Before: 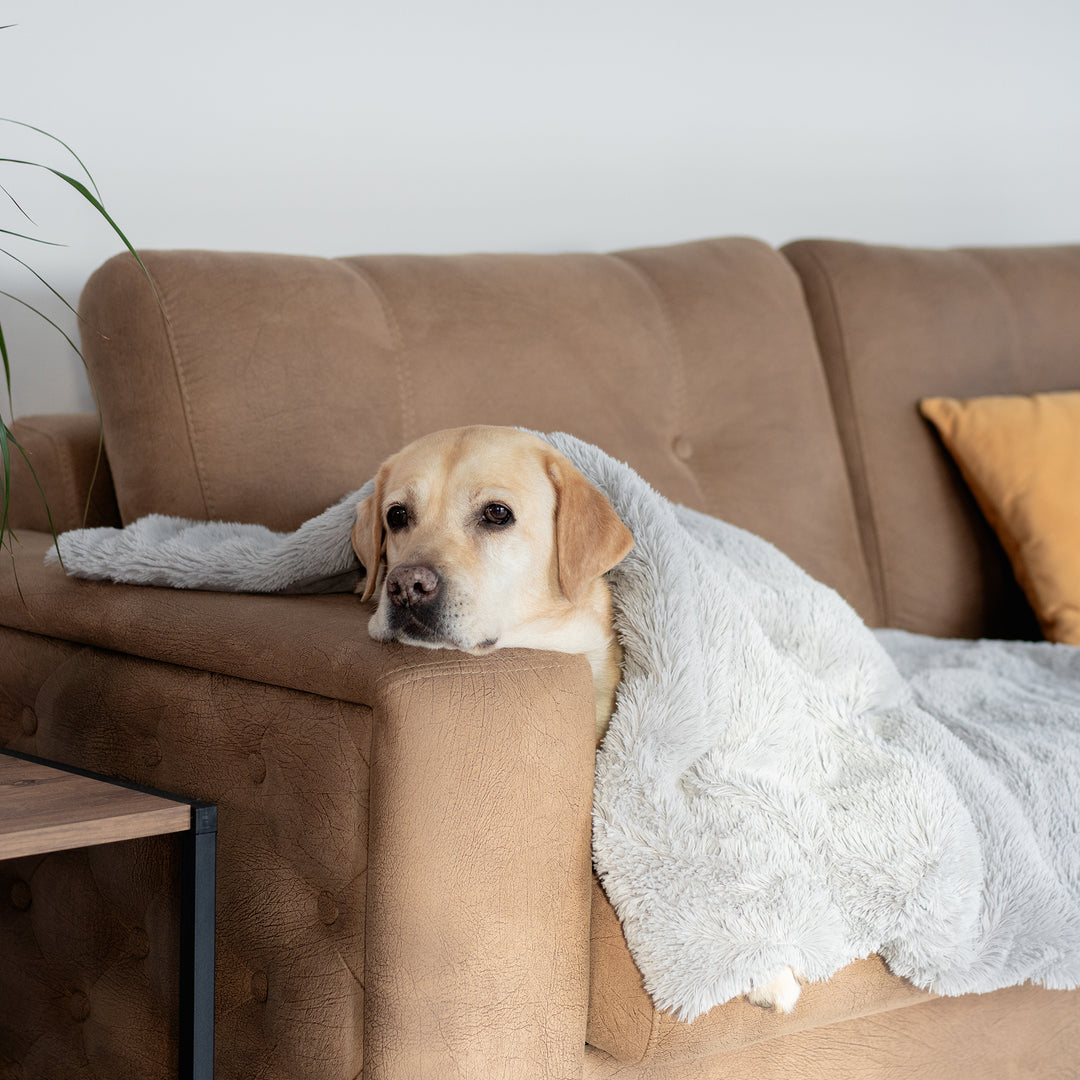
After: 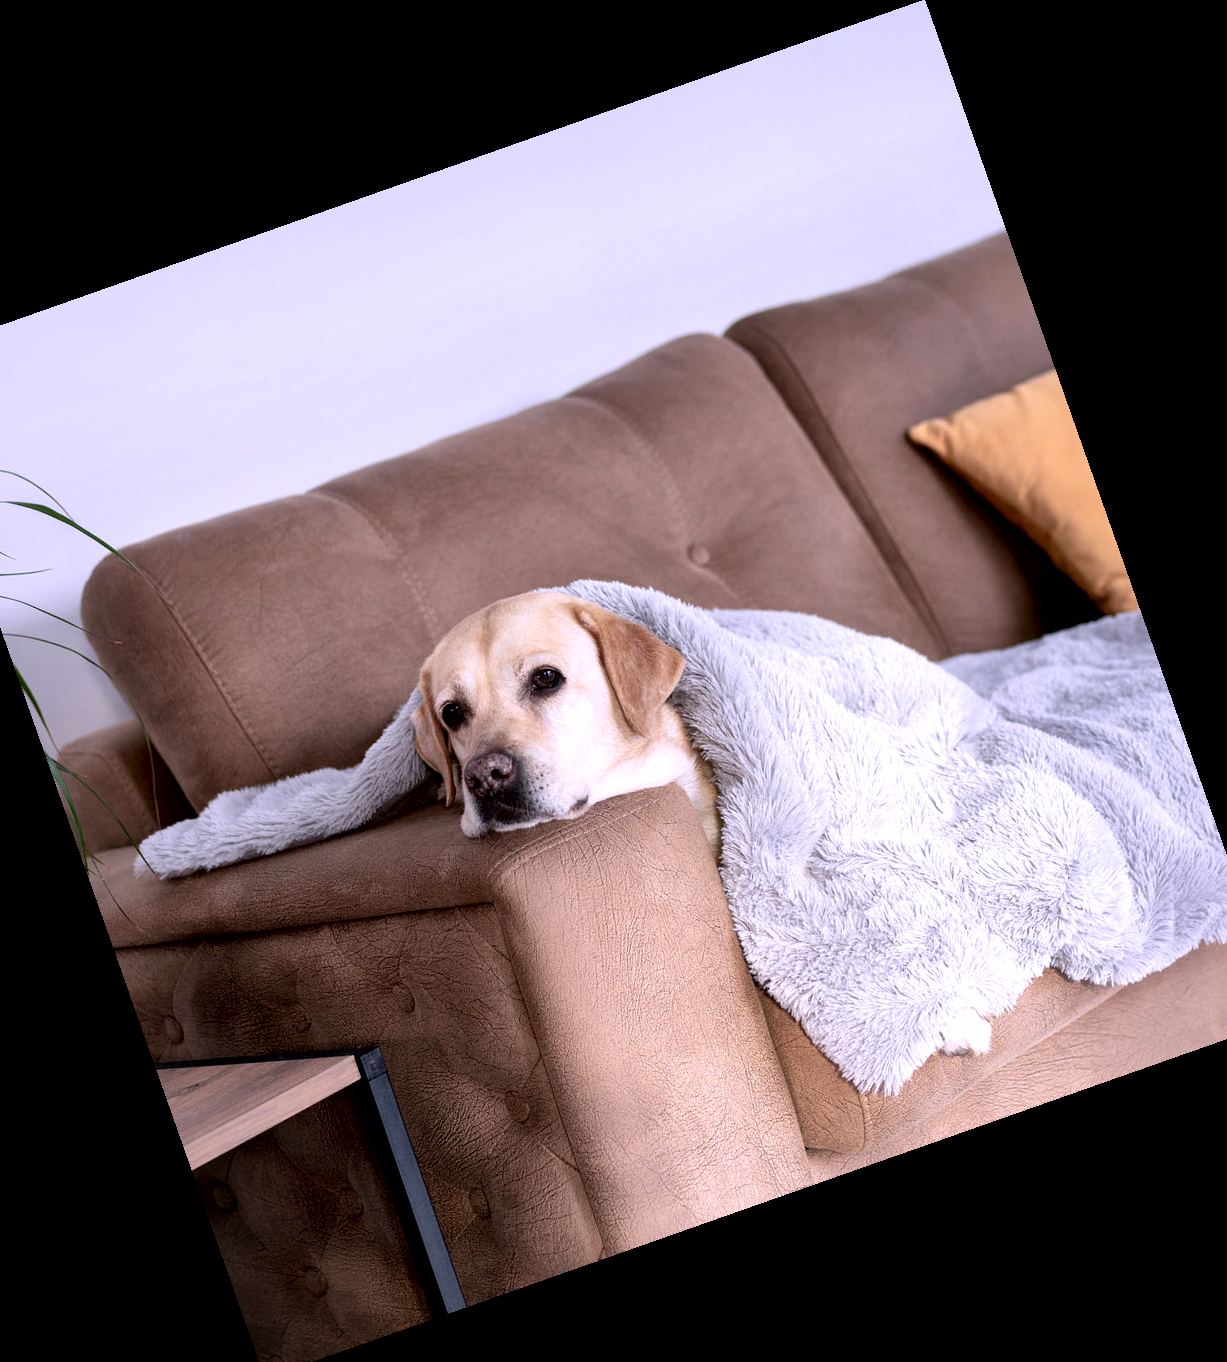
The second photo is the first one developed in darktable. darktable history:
white balance: red 1.042, blue 1.17
local contrast: mode bilateral grid, contrast 70, coarseness 75, detail 180%, midtone range 0.2
crop and rotate: angle 19.43°, left 6.812%, right 4.125%, bottom 1.087%
exposure: compensate highlight preservation false
